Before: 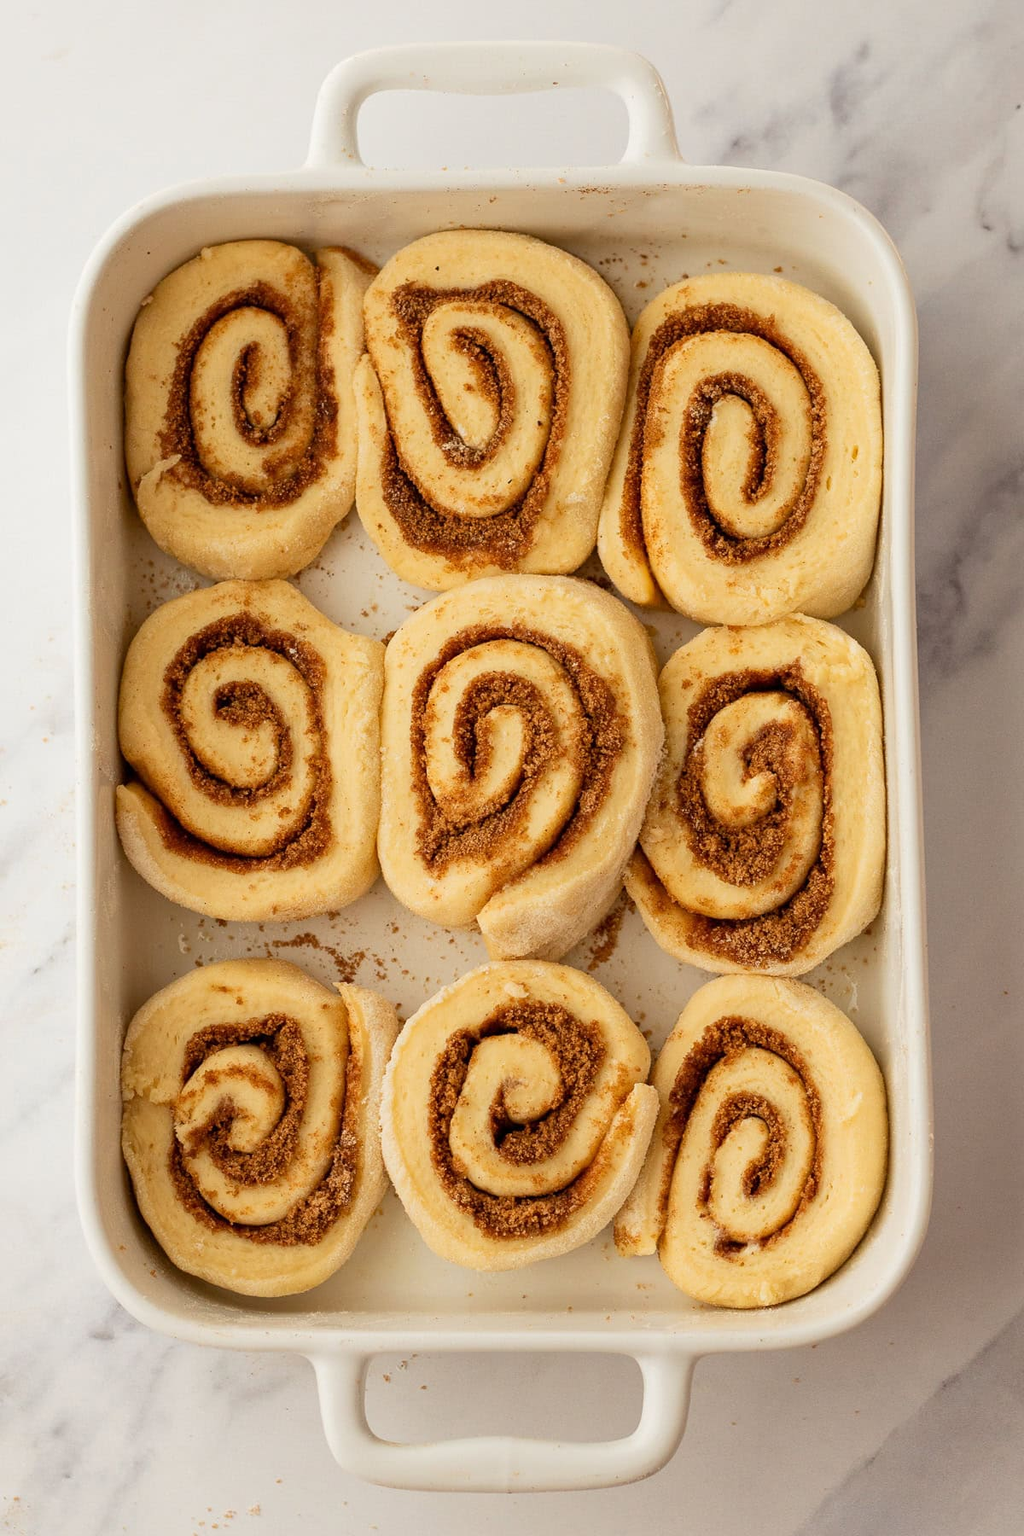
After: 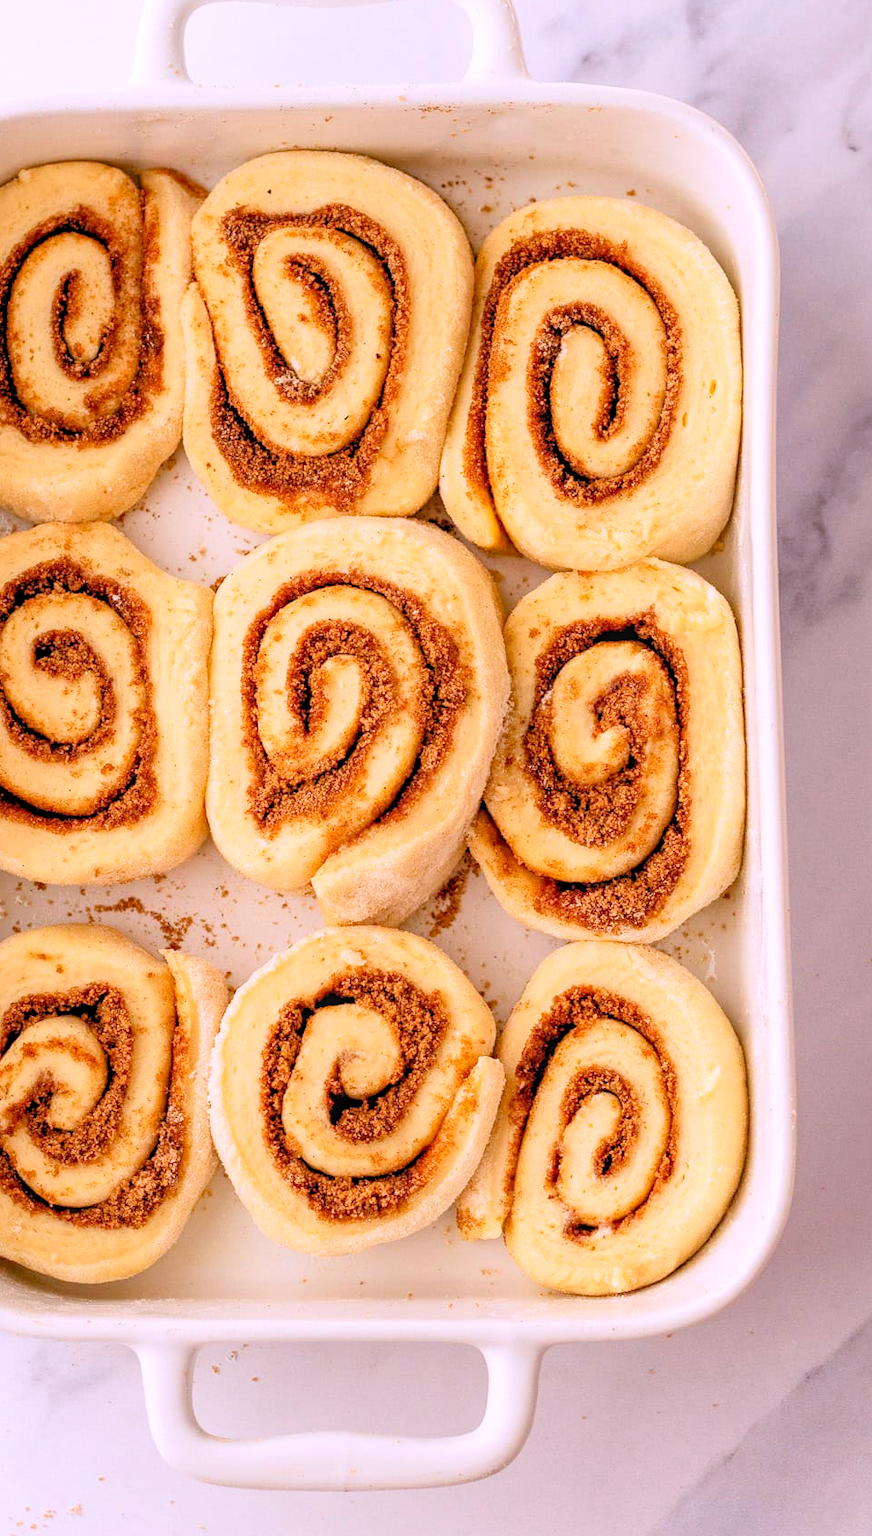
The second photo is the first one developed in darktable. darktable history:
levels: levels [0.093, 0.434, 0.988]
local contrast: on, module defaults
white balance: red 1.042, blue 1.17
crop and rotate: left 17.959%, top 5.771%, right 1.742%
bloom: size 3%, threshold 100%, strength 0%
